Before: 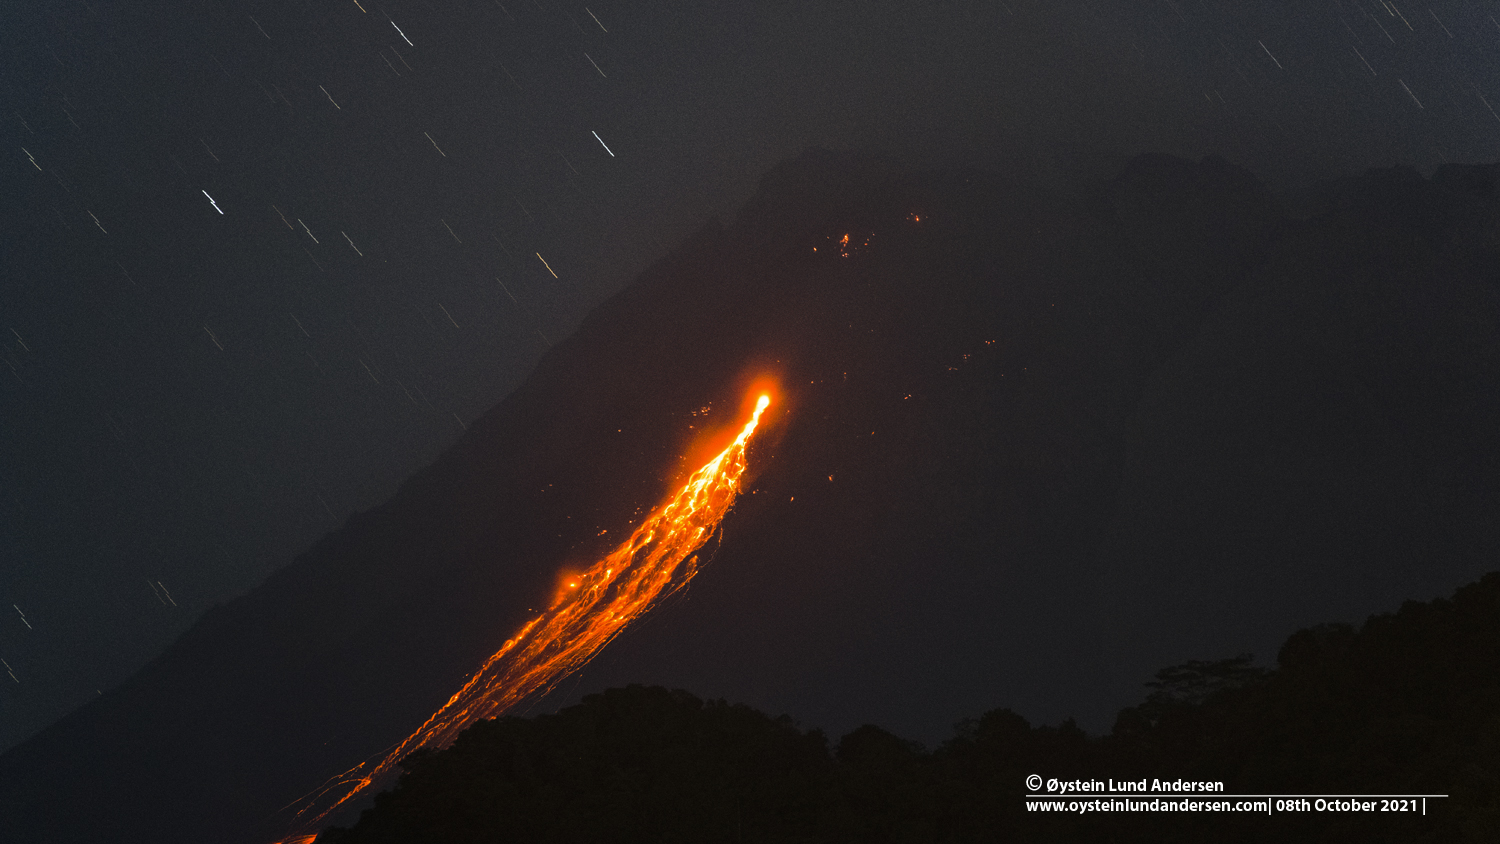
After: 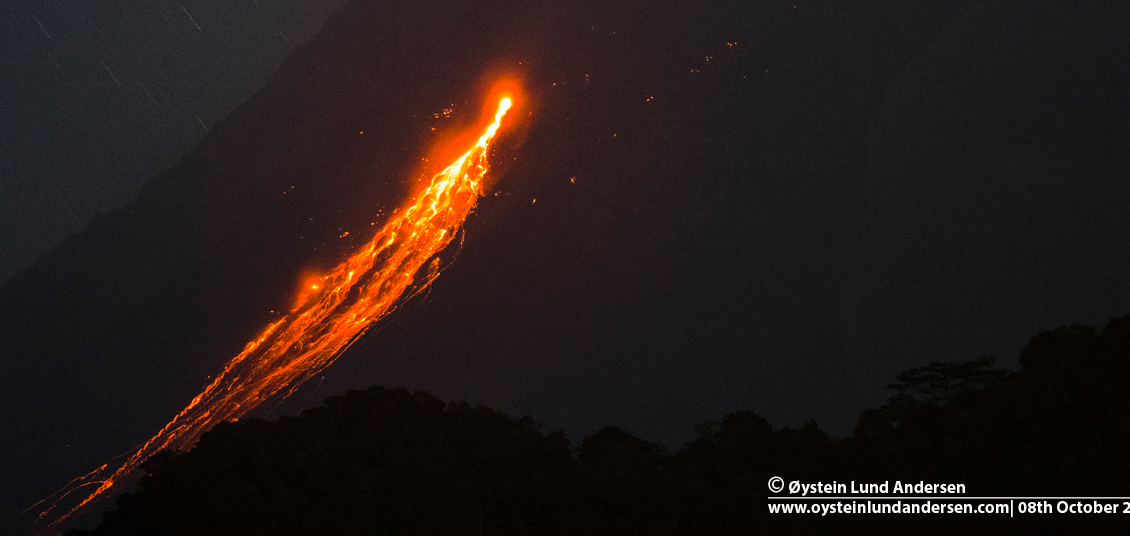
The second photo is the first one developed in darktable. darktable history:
crop and rotate: left 17.228%, top 35.38%, right 7.417%, bottom 1.05%
